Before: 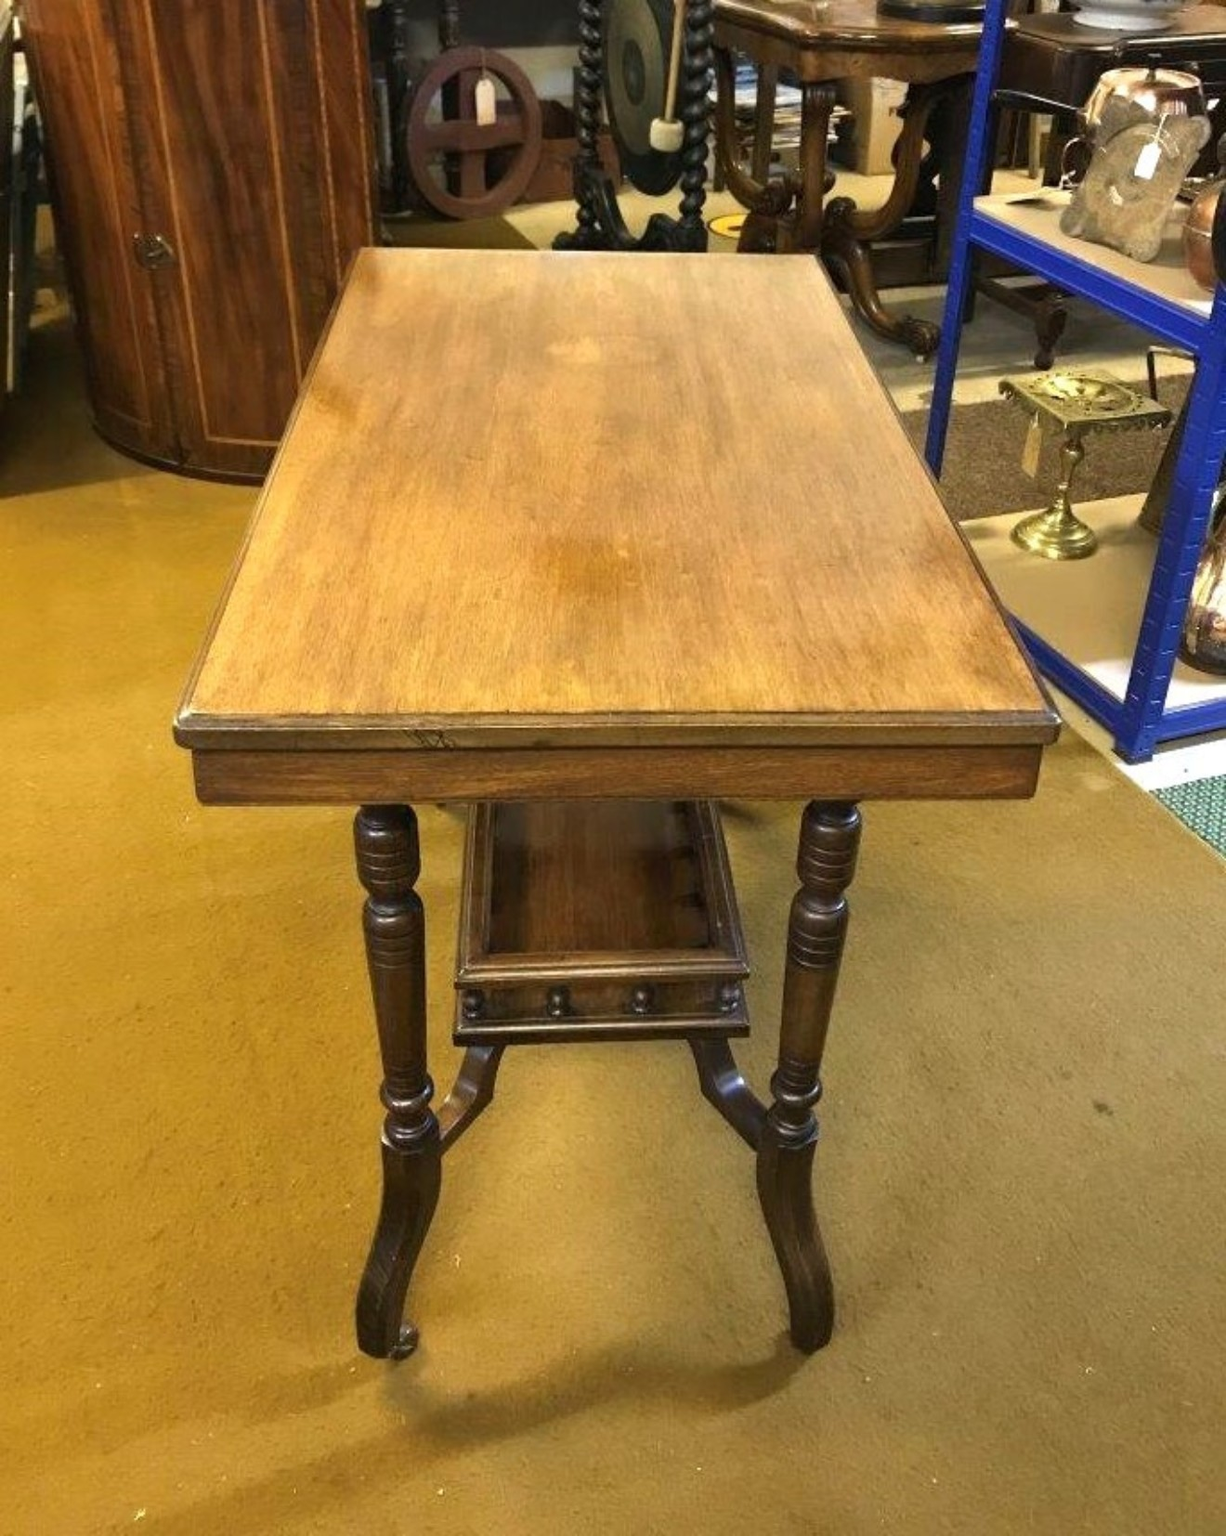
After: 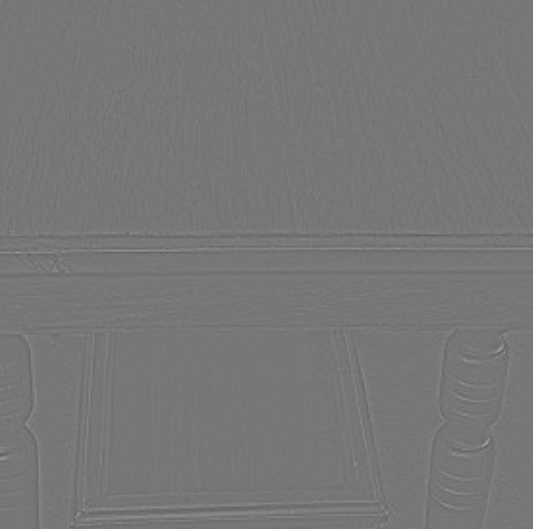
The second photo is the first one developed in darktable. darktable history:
highpass: sharpness 9.84%, contrast boost 9.94%
crop: left 31.751%, top 32.172%, right 27.8%, bottom 35.83%
